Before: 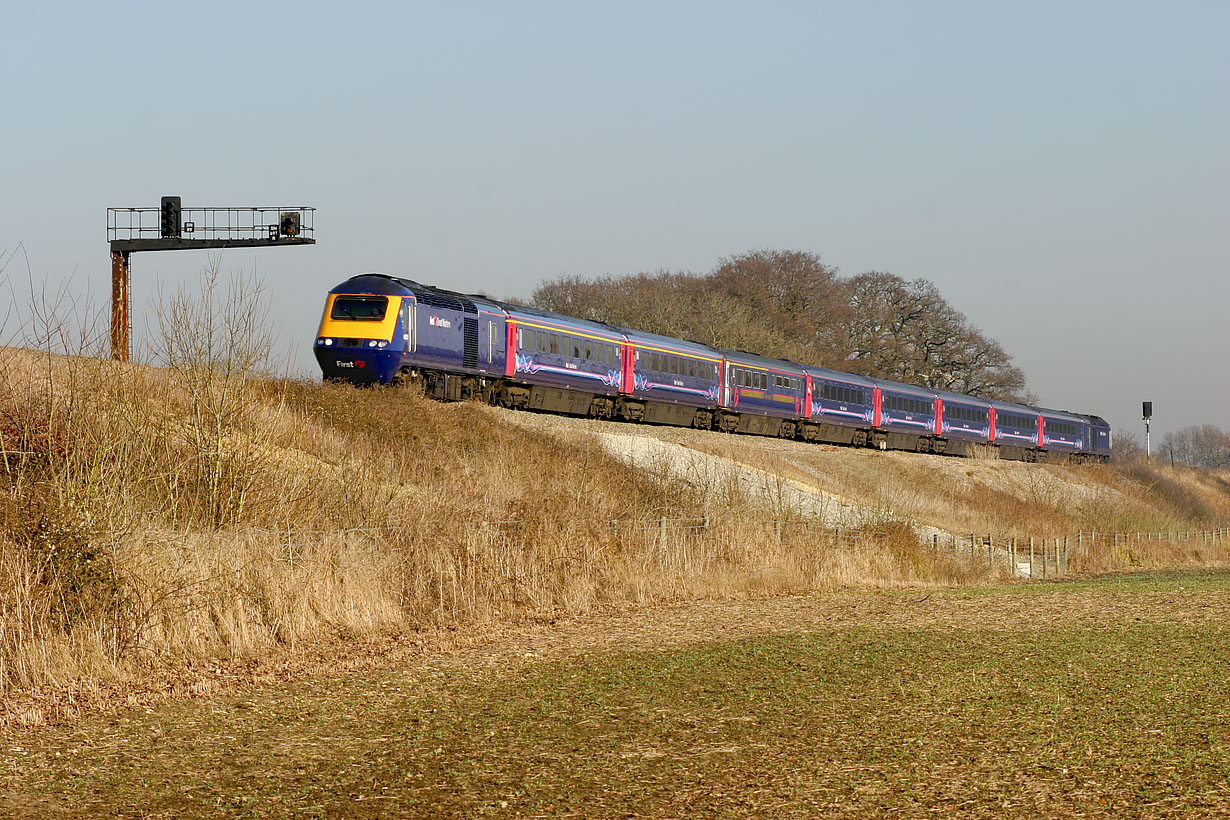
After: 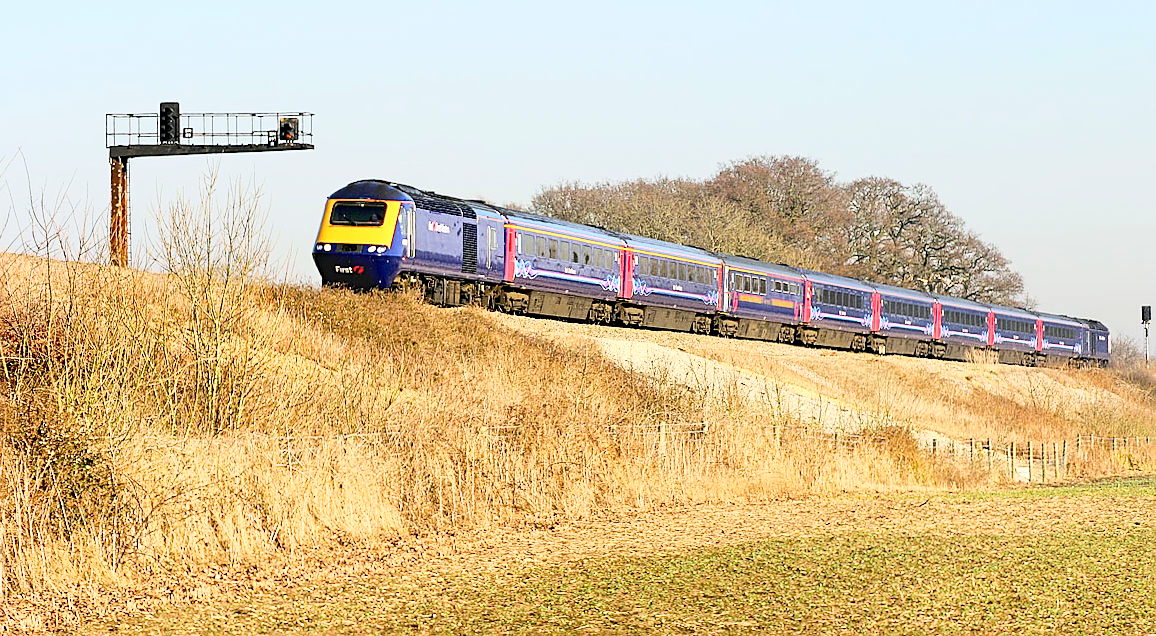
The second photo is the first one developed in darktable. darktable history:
base curve: curves: ch0 [(0, 0) (0.018, 0.026) (0.143, 0.37) (0.33, 0.731) (0.458, 0.853) (0.735, 0.965) (0.905, 0.986) (1, 1)]
sharpen: on, module defaults
crop and rotate: angle 0.086°, top 11.529%, right 5.772%, bottom 10.643%
